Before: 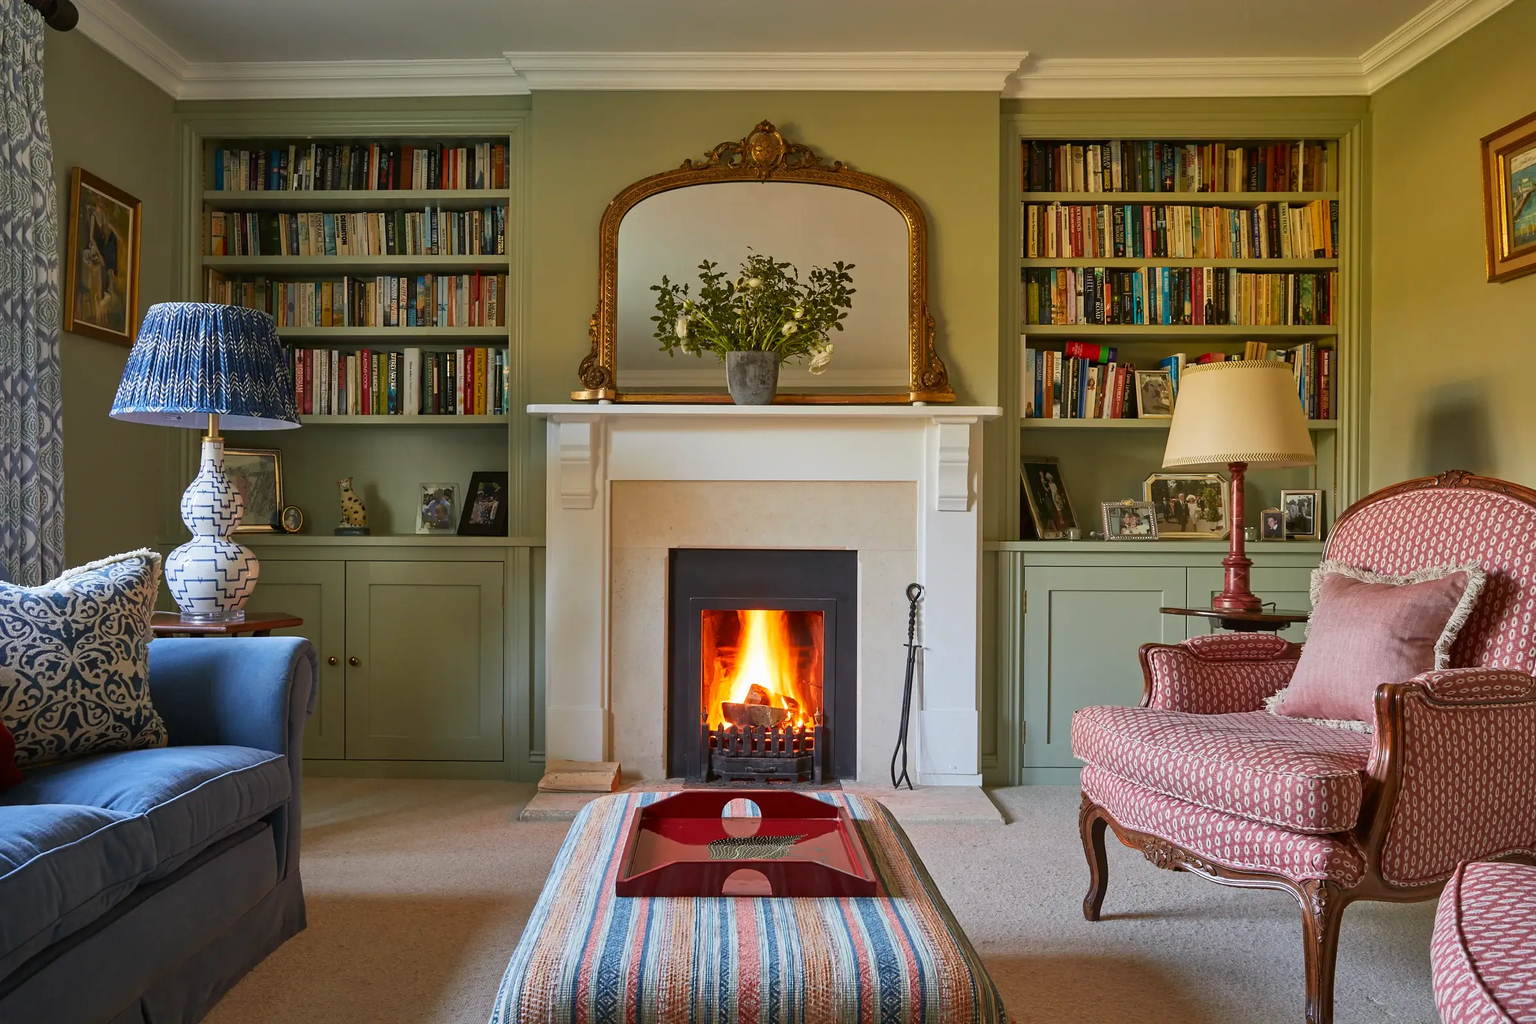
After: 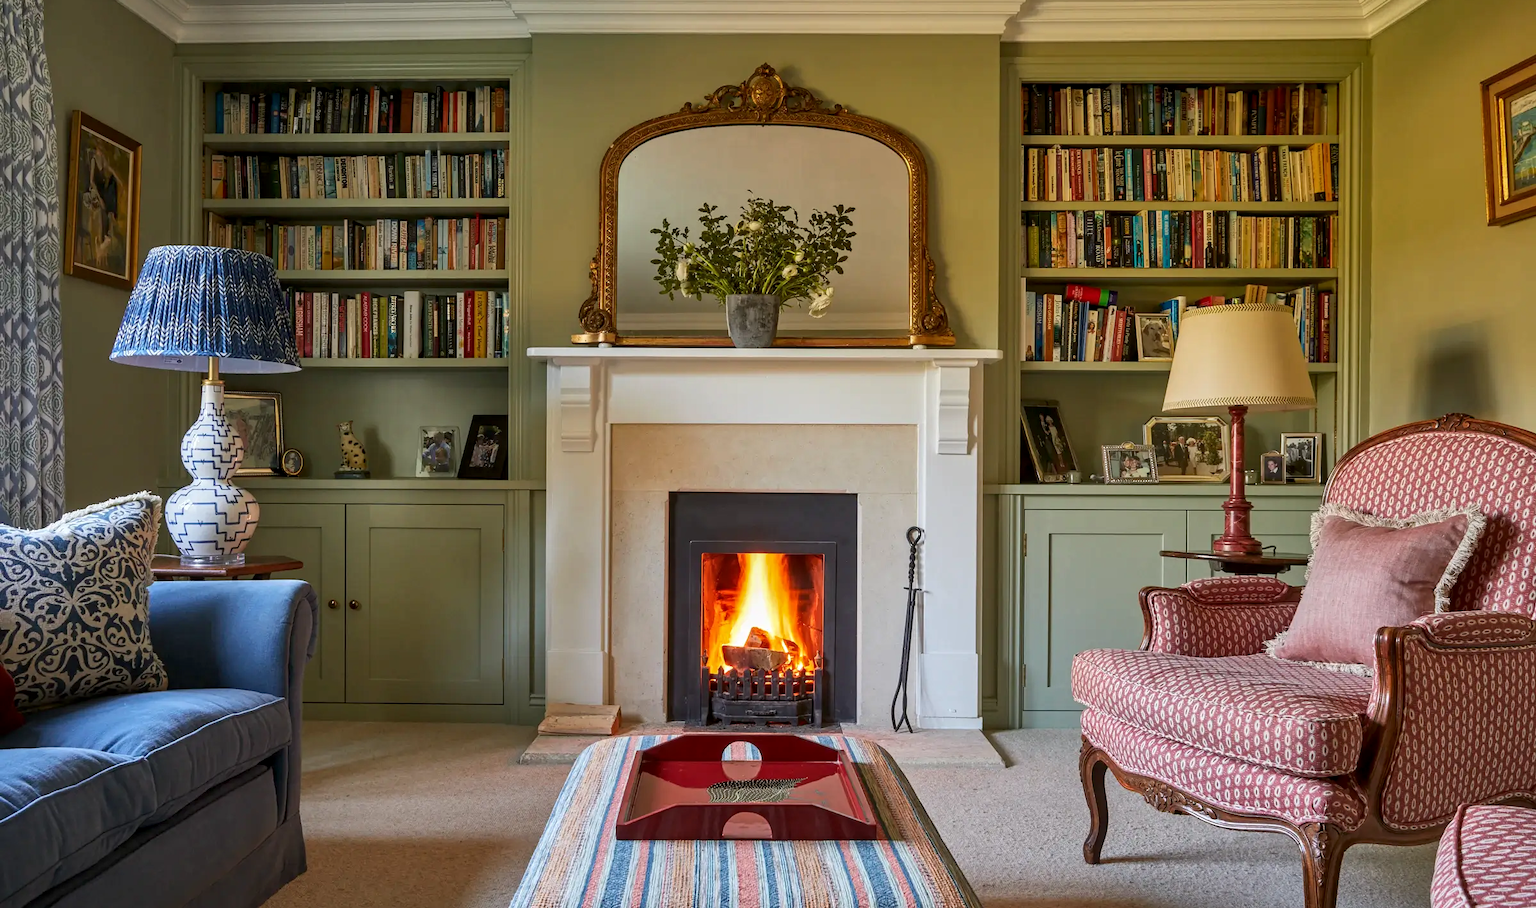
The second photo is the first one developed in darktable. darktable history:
local contrast: on, module defaults
crop and rotate: top 5.609%, bottom 5.609%
